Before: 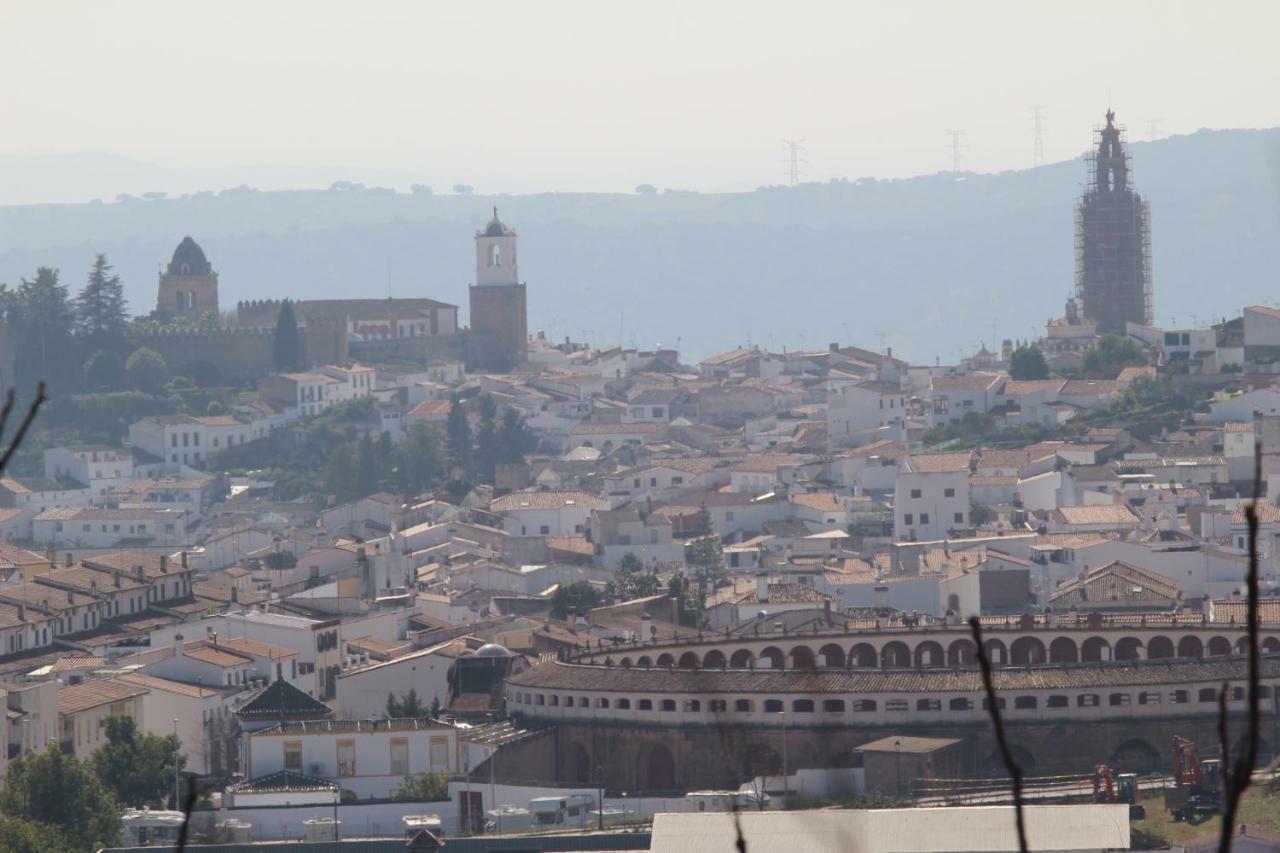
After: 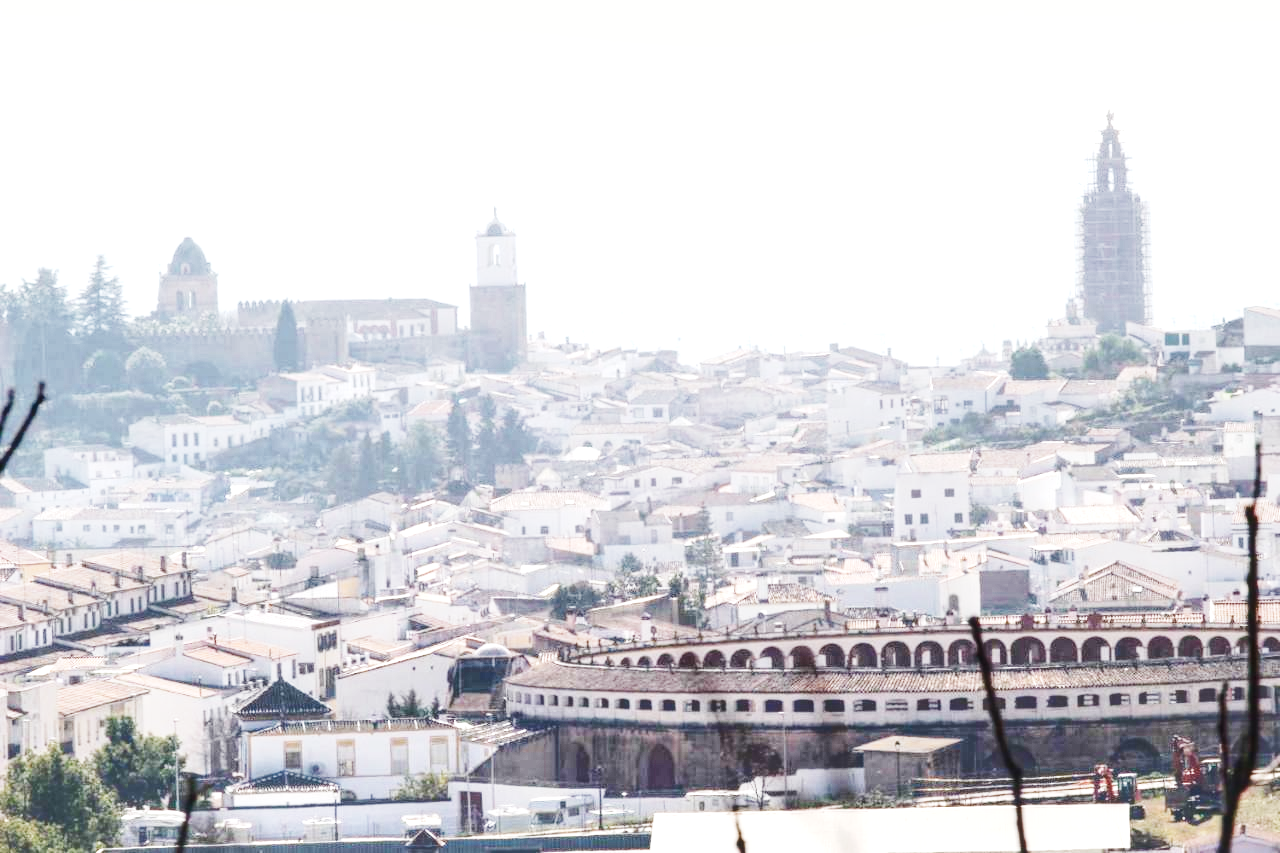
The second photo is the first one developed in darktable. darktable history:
shadows and highlights: radius 264.75, soften with gaussian
exposure: black level correction 0, exposure 1.2 EV, compensate highlight preservation false
local contrast: on, module defaults
tone curve: curves: ch0 [(0, 0) (0.003, 0.003) (0.011, 0.013) (0.025, 0.028) (0.044, 0.05) (0.069, 0.078) (0.1, 0.113) (0.136, 0.153) (0.177, 0.2) (0.224, 0.271) (0.277, 0.374) (0.335, 0.47) (0.399, 0.574) (0.468, 0.688) (0.543, 0.79) (0.623, 0.859) (0.709, 0.919) (0.801, 0.957) (0.898, 0.978) (1, 1)], preserve colors none
